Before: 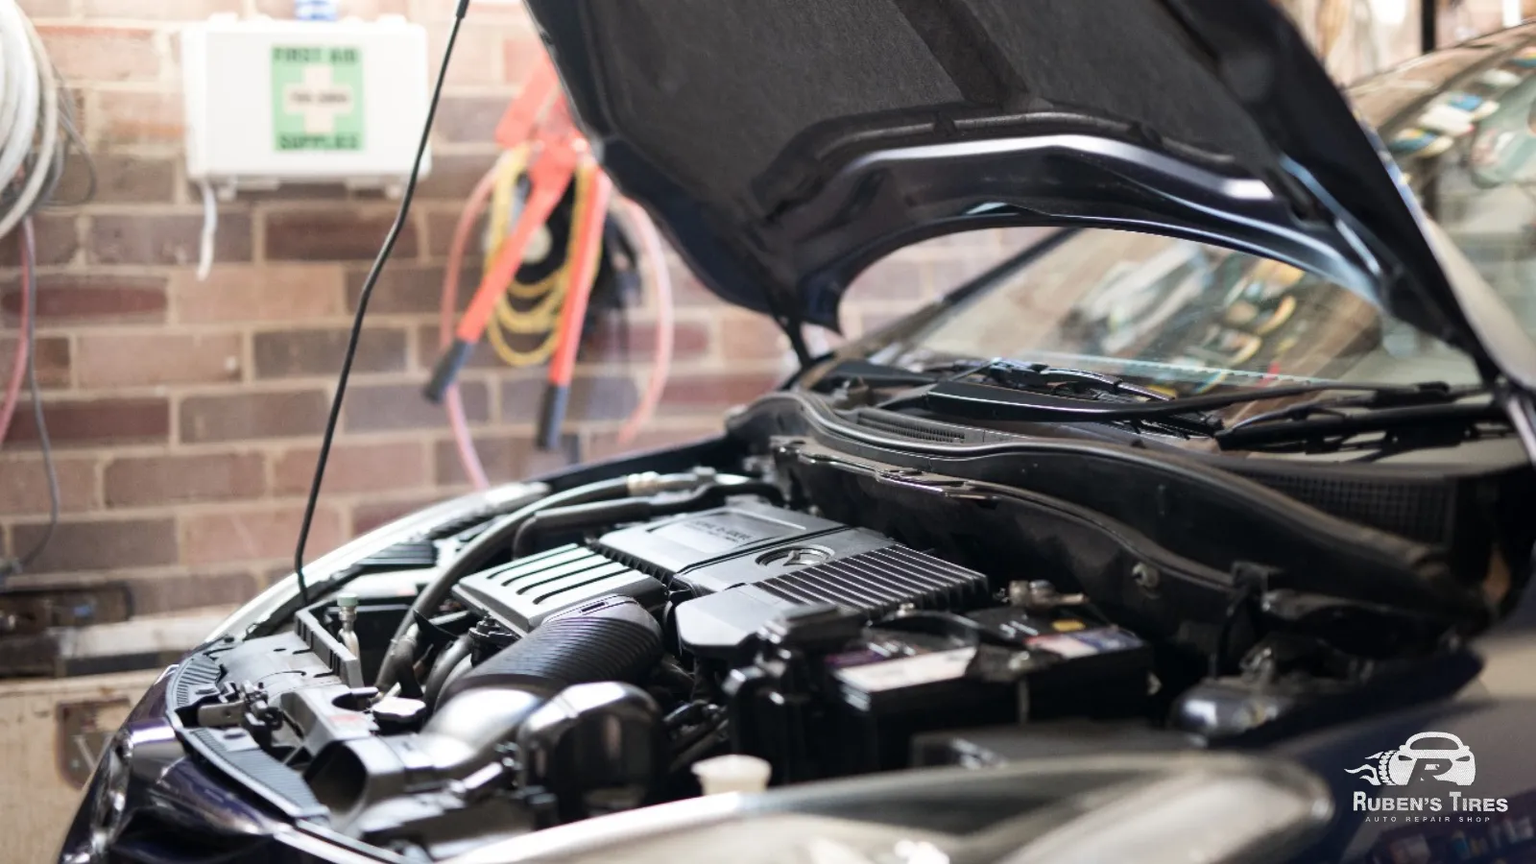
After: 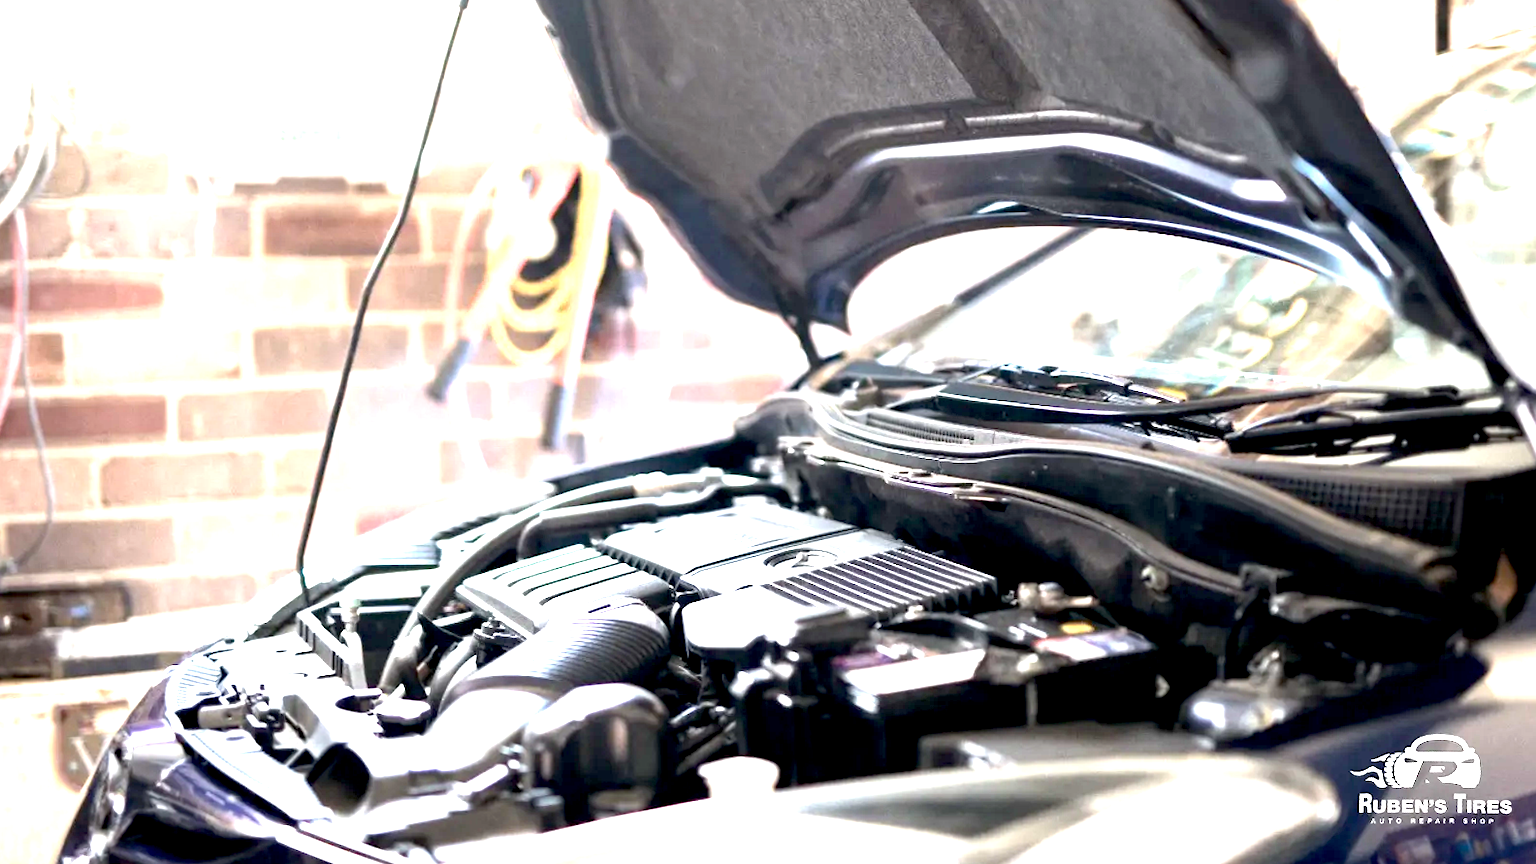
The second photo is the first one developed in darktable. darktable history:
exposure: black level correction 0.005, exposure 2.084 EV, compensate highlight preservation false
rotate and perspective: rotation 0.174°, lens shift (vertical) 0.013, lens shift (horizontal) 0.019, shear 0.001, automatic cropping original format, crop left 0.007, crop right 0.991, crop top 0.016, crop bottom 0.997
